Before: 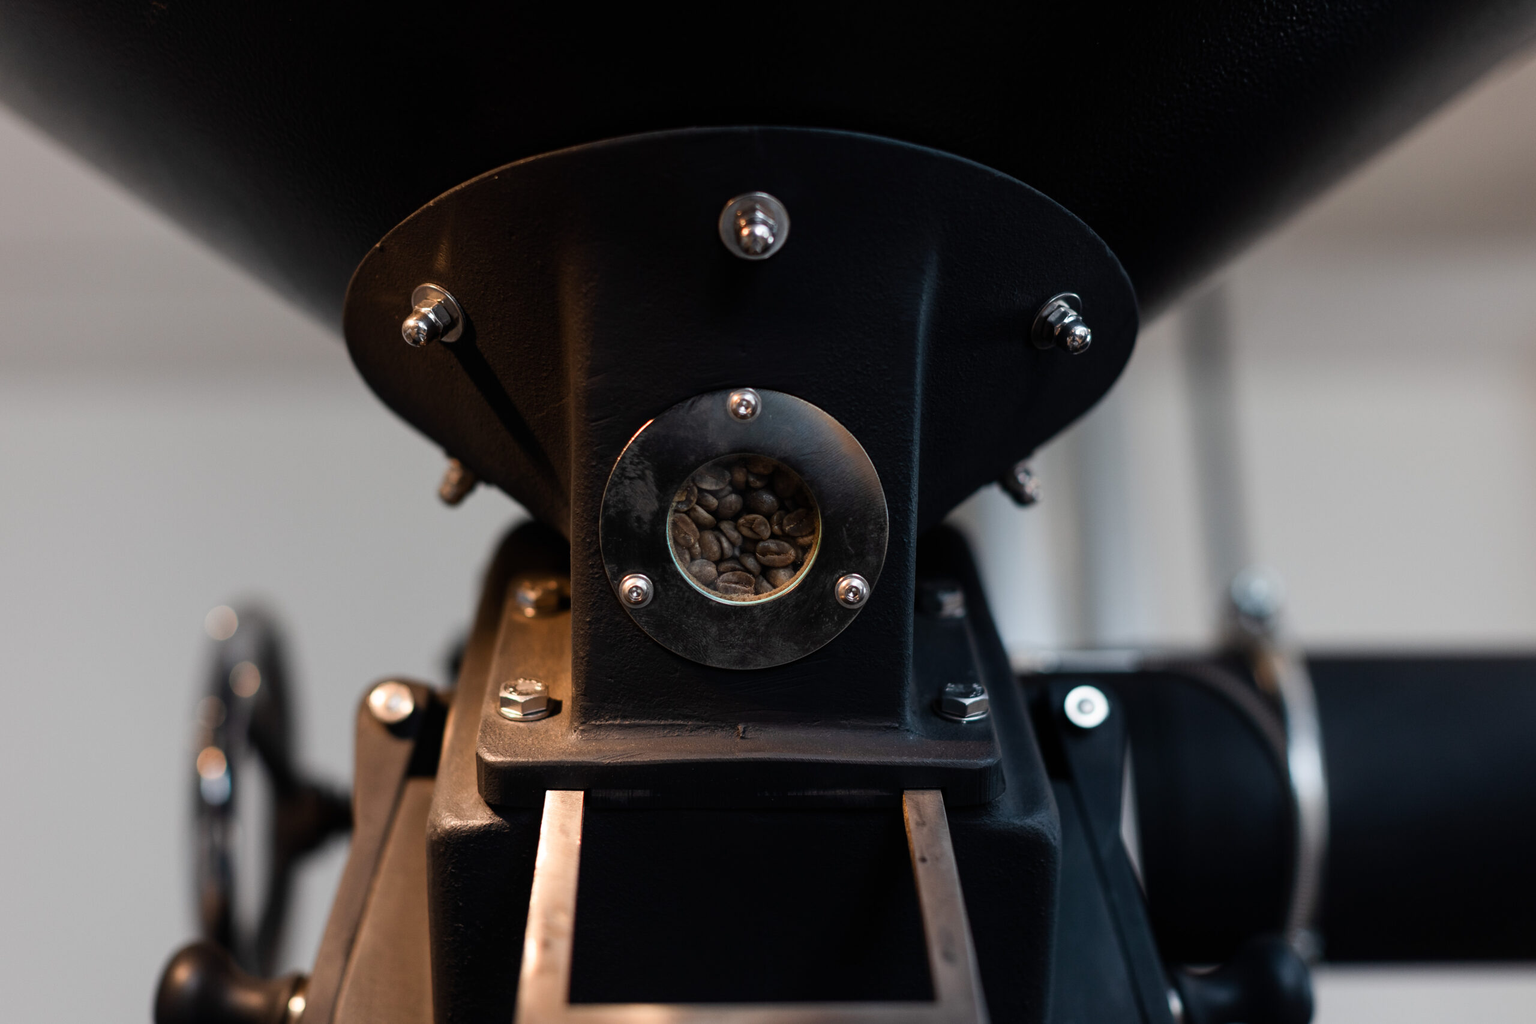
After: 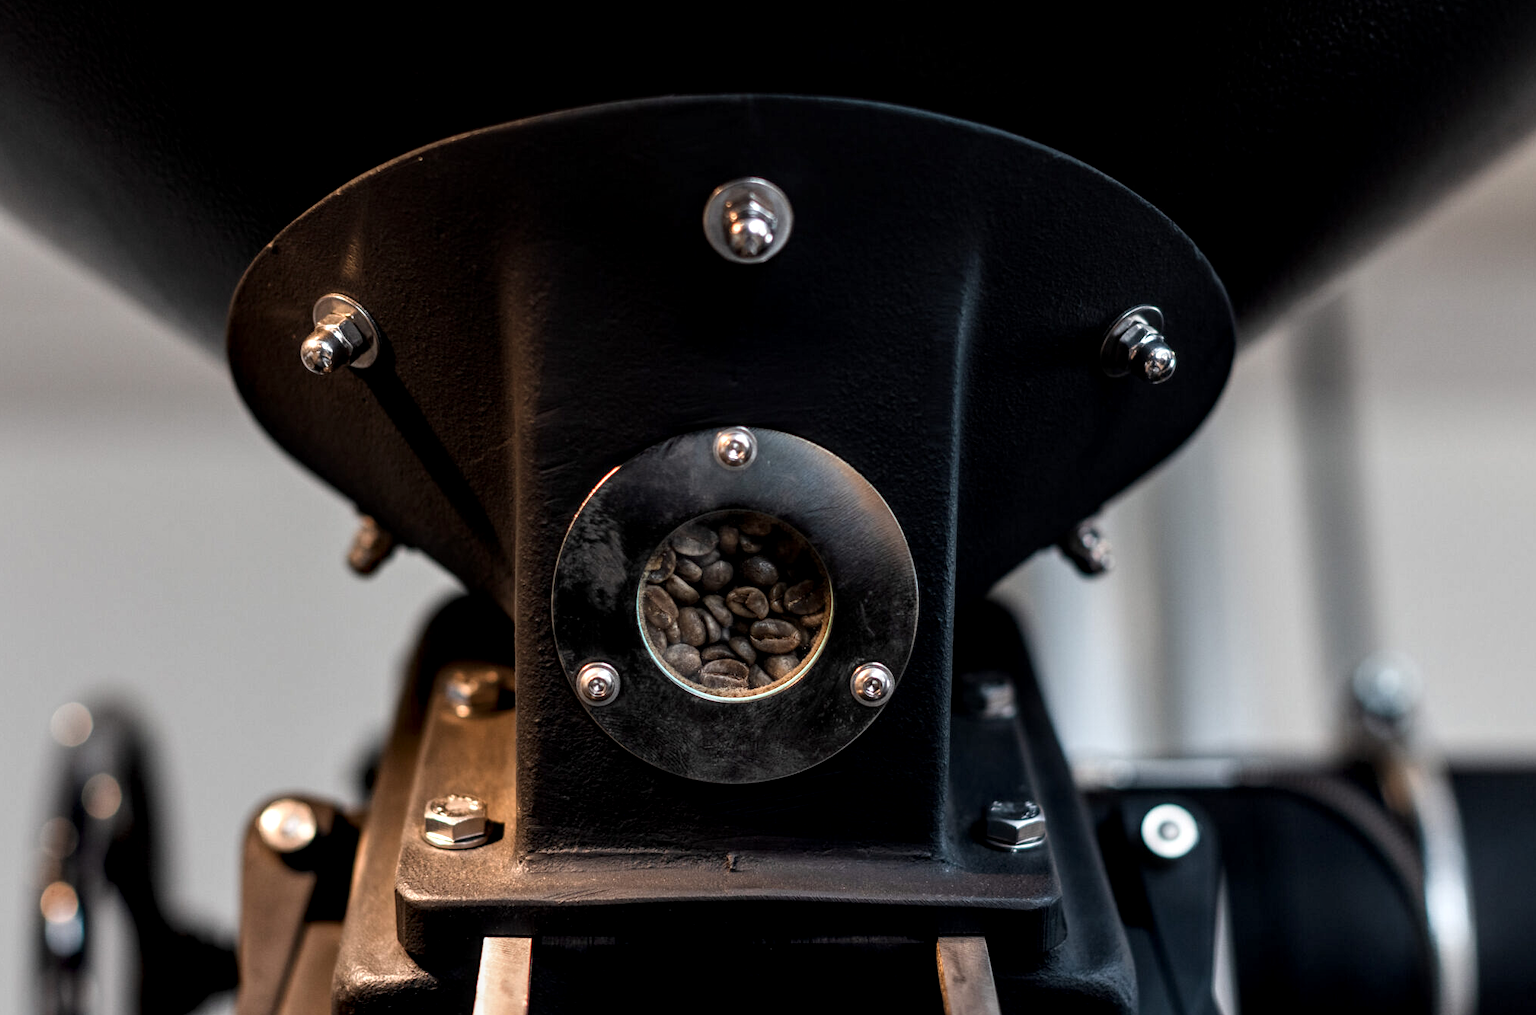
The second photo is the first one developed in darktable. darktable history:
crop and rotate: left 10.77%, top 5.1%, right 10.41%, bottom 16.76%
local contrast: highlights 60%, shadows 60%, detail 160%
base curve: curves: ch0 [(0, 0) (0.989, 0.992)], preserve colors none
